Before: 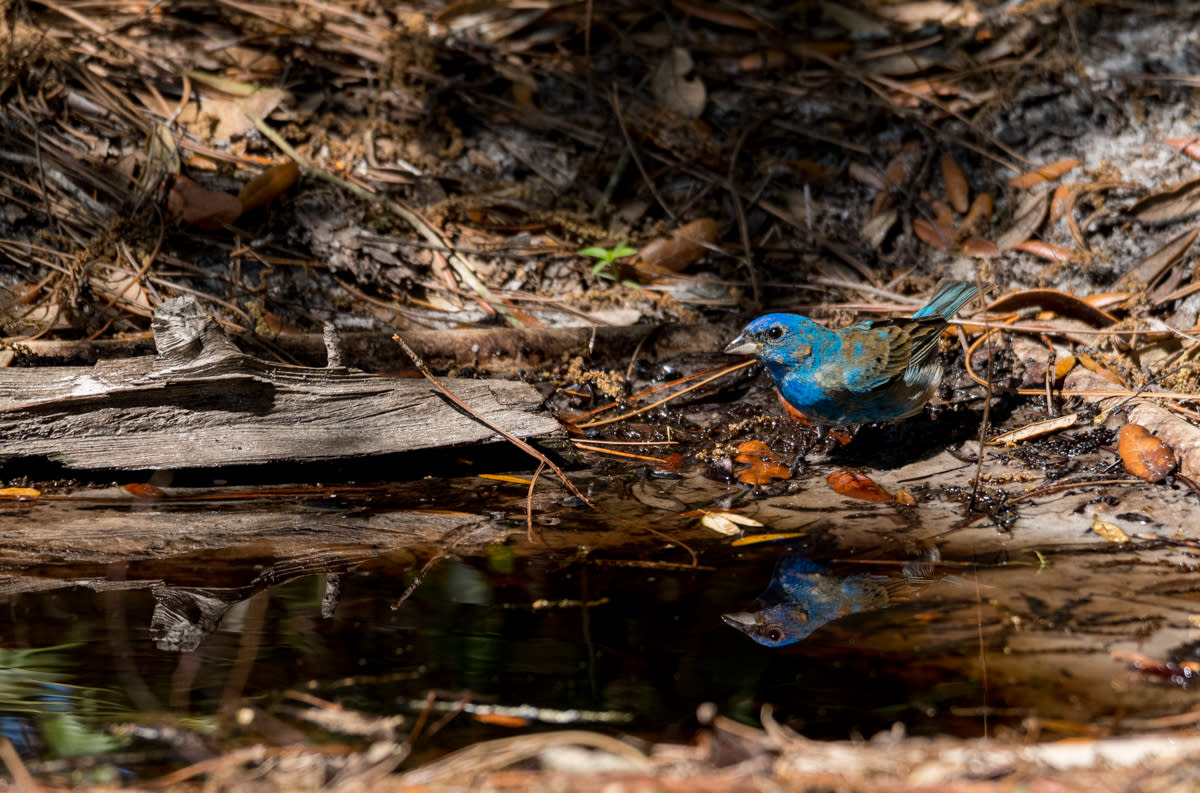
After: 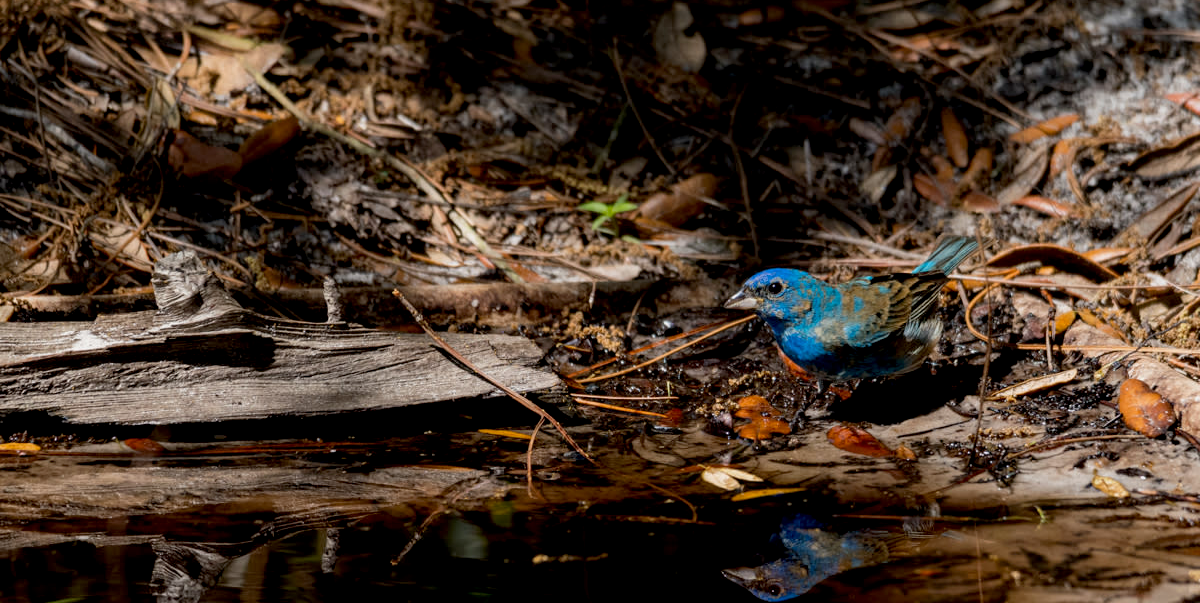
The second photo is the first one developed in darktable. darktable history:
exposure: black level correction 0.009, exposure -0.163 EV, compensate highlight preservation false
crop: top 5.701%, bottom 18.165%
